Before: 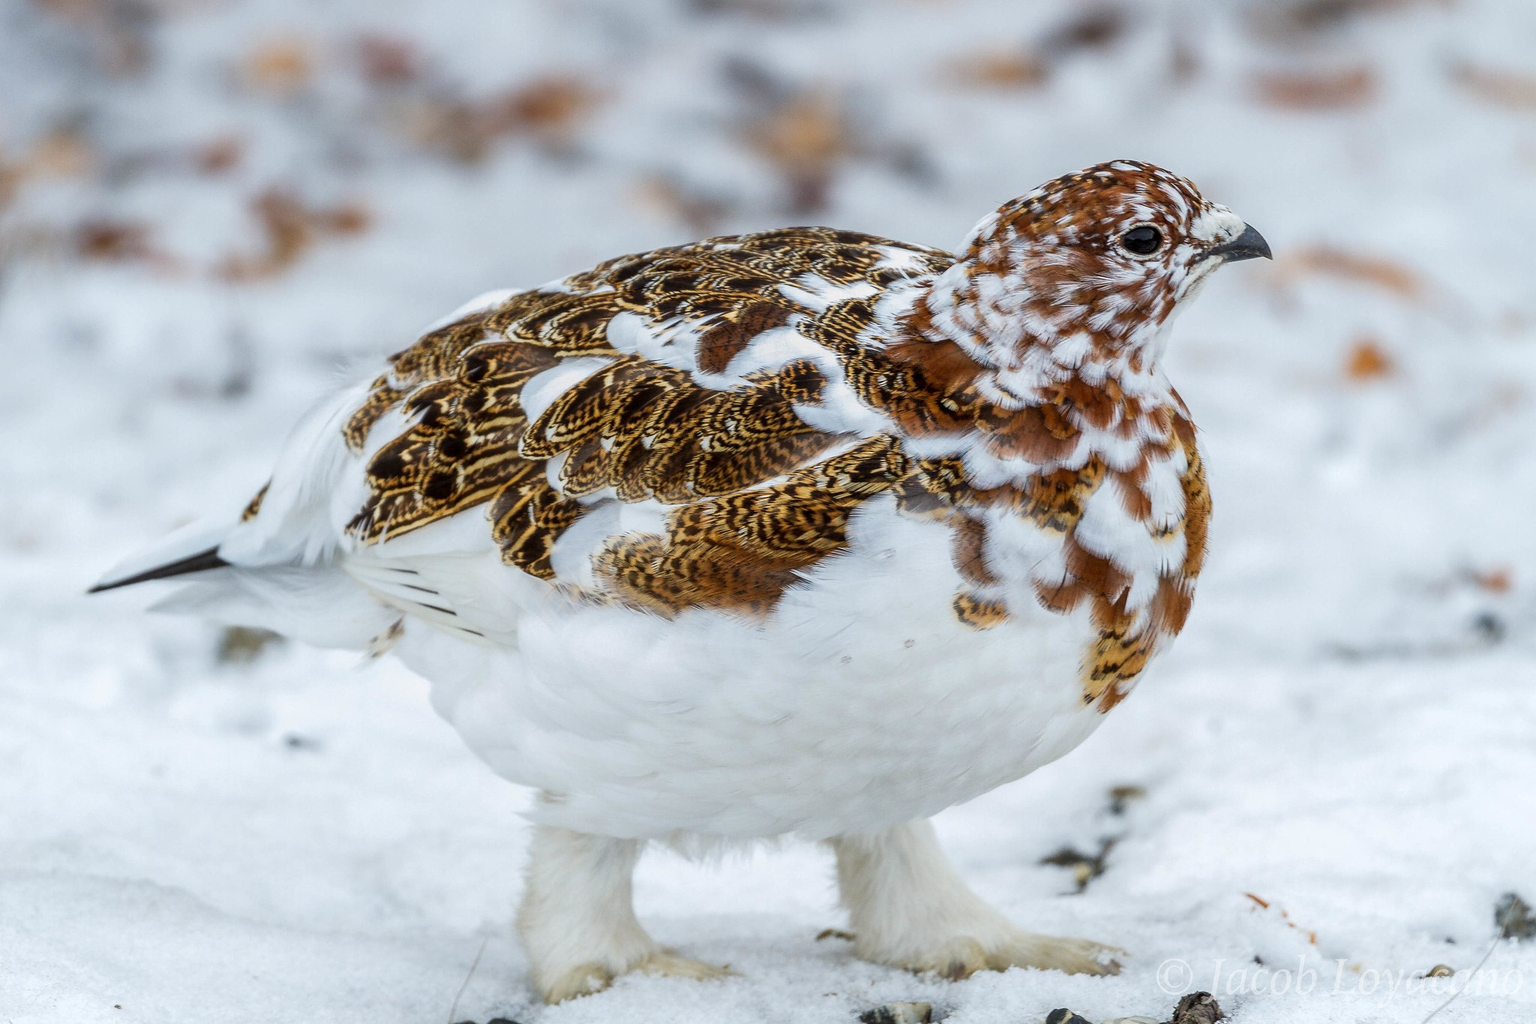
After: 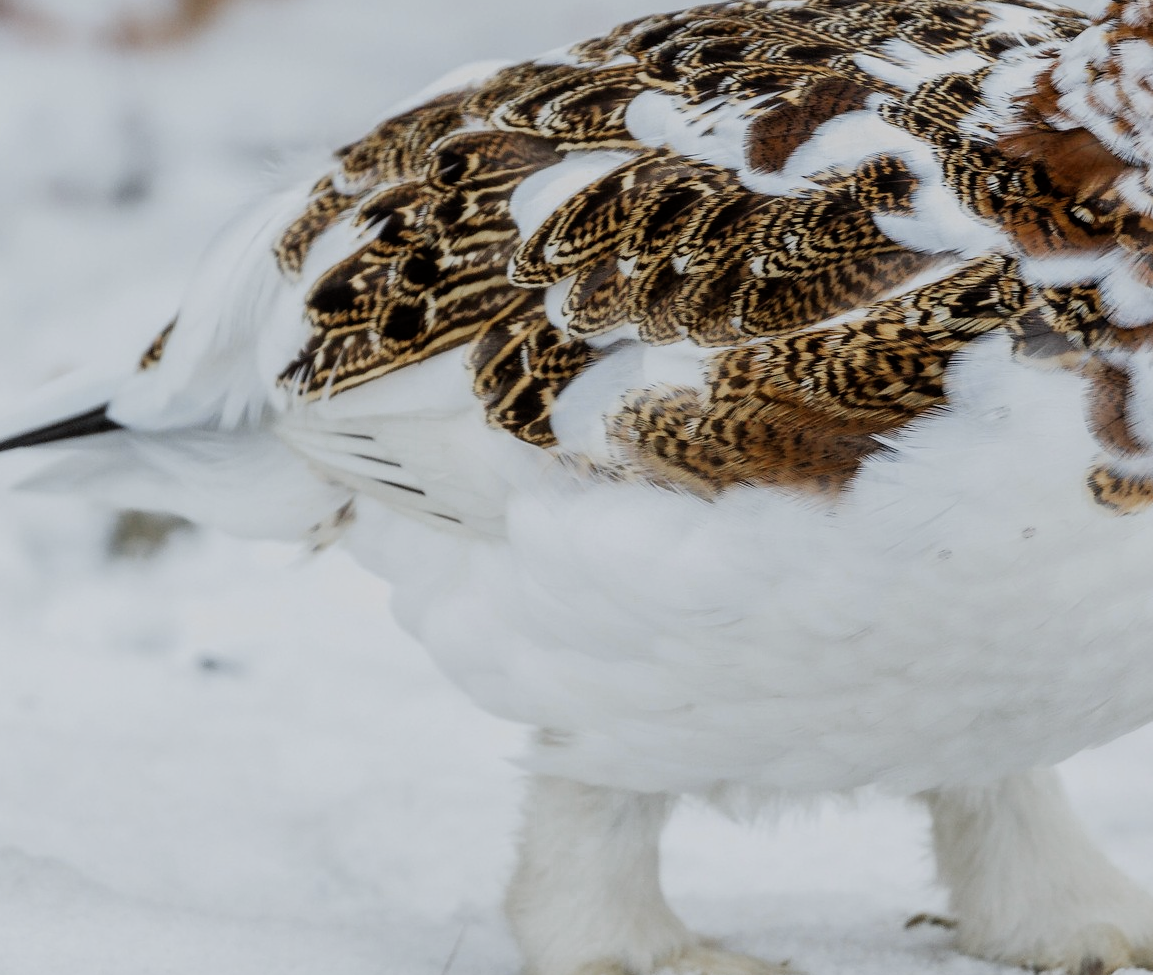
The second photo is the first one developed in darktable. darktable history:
filmic rgb: black relative exposure -7.65 EV, white relative exposure 4.56 EV, hardness 3.61
crop: left 8.966%, top 23.852%, right 34.699%, bottom 4.703%
color zones: curves: ch0 [(0, 0.5) (0.125, 0.4) (0.25, 0.5) (0.375, 0.4) (0.5, 0.4) (0.625, 0.6) (0.75, 0.6) (0.875, 0.5)]; ch1 [(0, 0.35) (0.125, 0.45) (0.25, 0.35) (0.375, 0.35) (0.5, 0.35) (0.625, 0.35) (0.75, 0.45) (0.875, 0.35)]; ch2 [(0, 0.6) (0.125, 0.5) (0.25, 0.5) (0.375, 0.6) (0.5, 0.6) (0.625, 0.5) (0.75, 0.5) (0.875, 0.5)]
